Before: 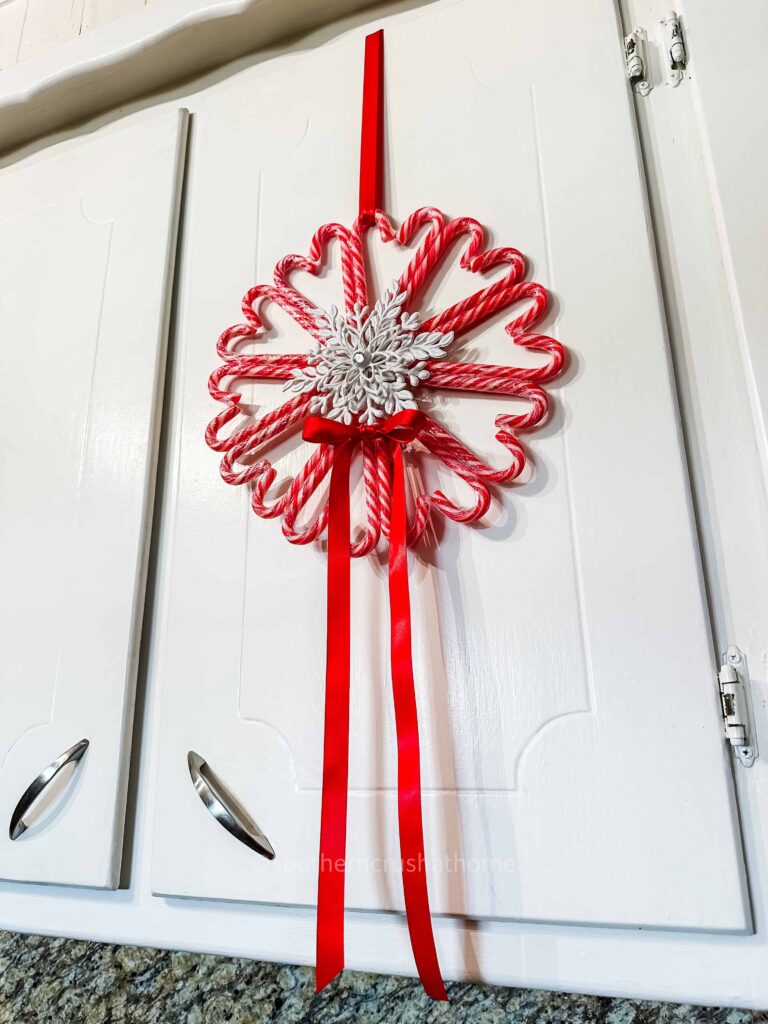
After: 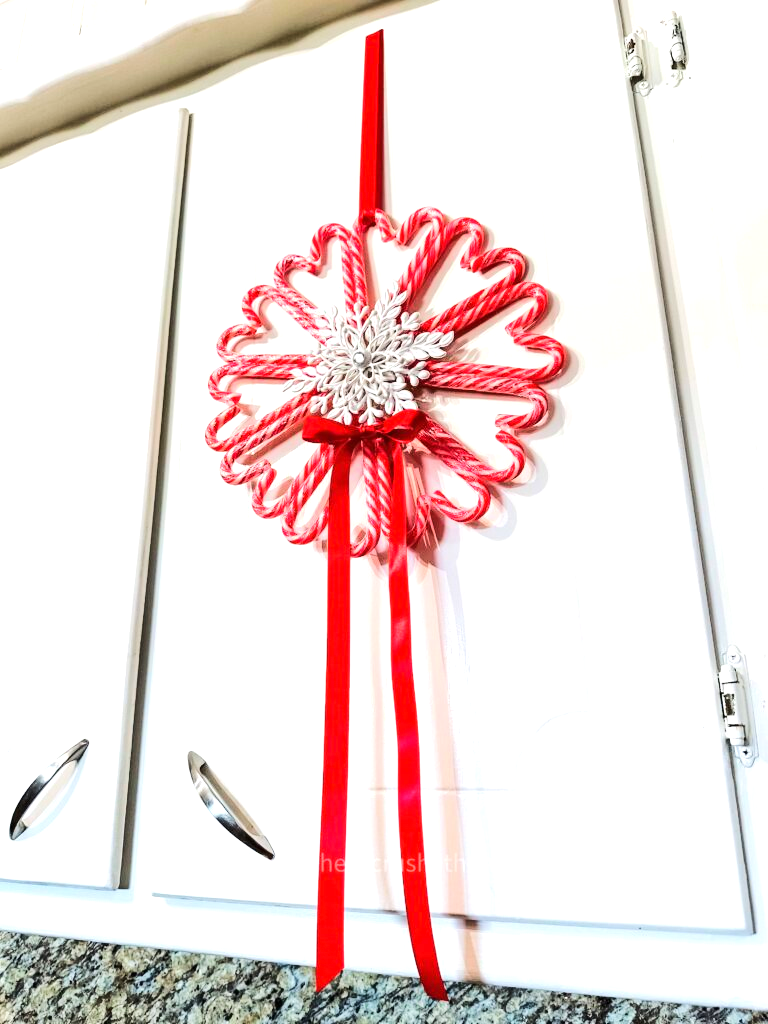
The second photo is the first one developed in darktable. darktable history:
exposure: exposure 0.64 EV, compensate highlight preservation false
rgb curve: curves: ch0 [(0, 0) (0.284, 0.292) (0.505, 0.644) (1, 1)], compensate middle gray true
